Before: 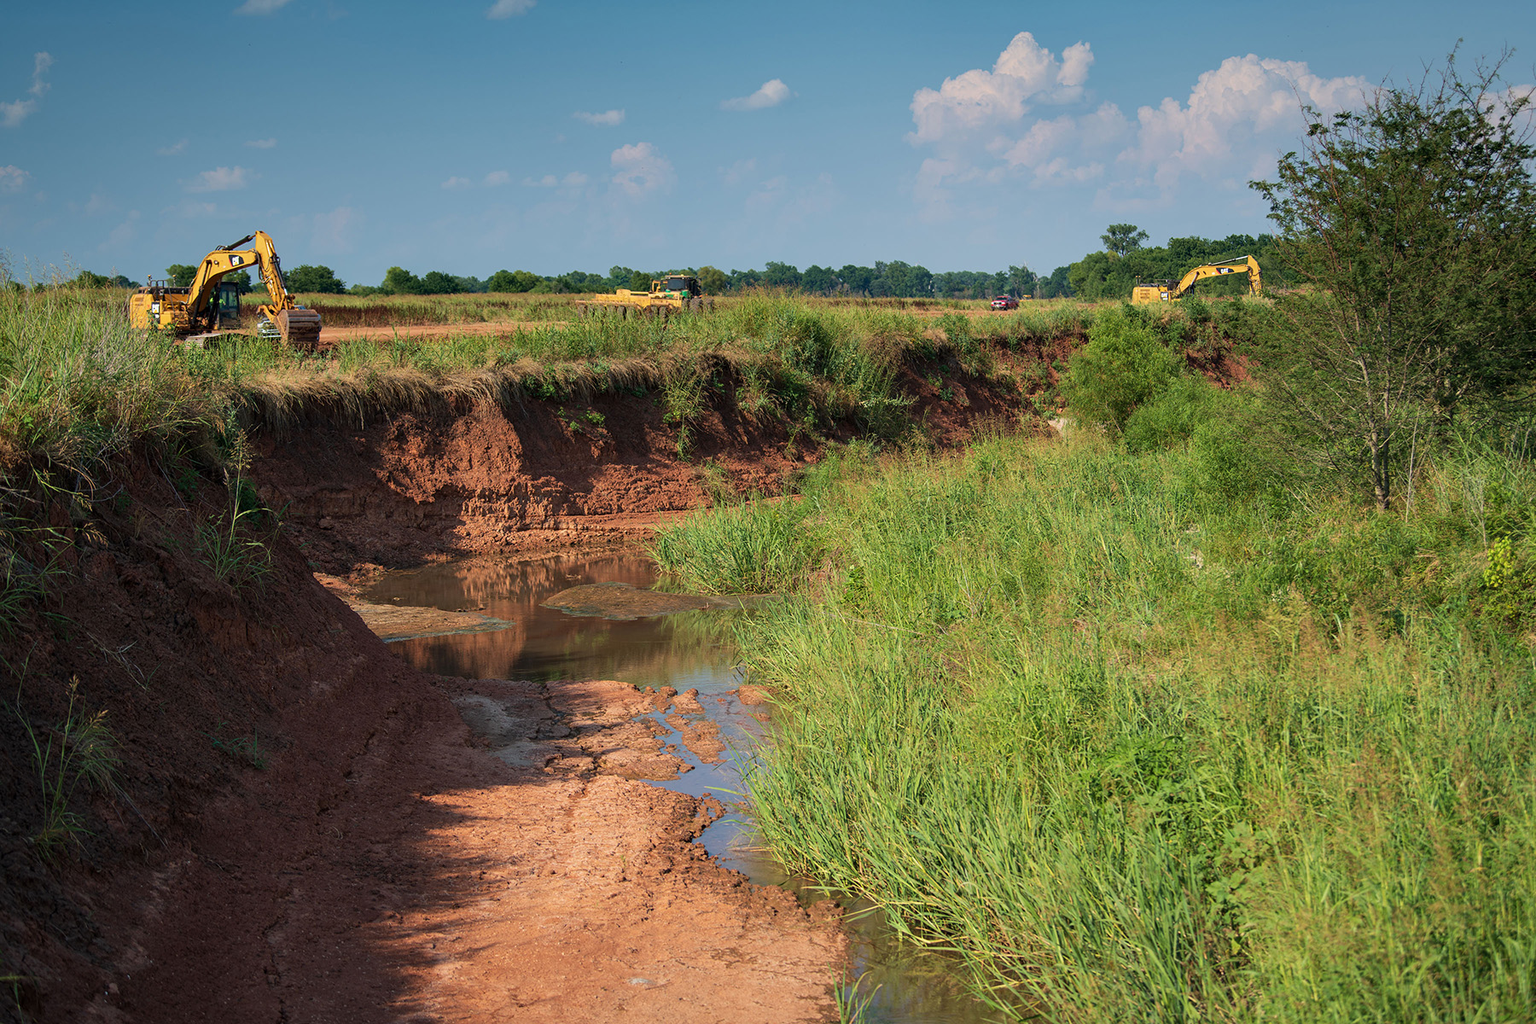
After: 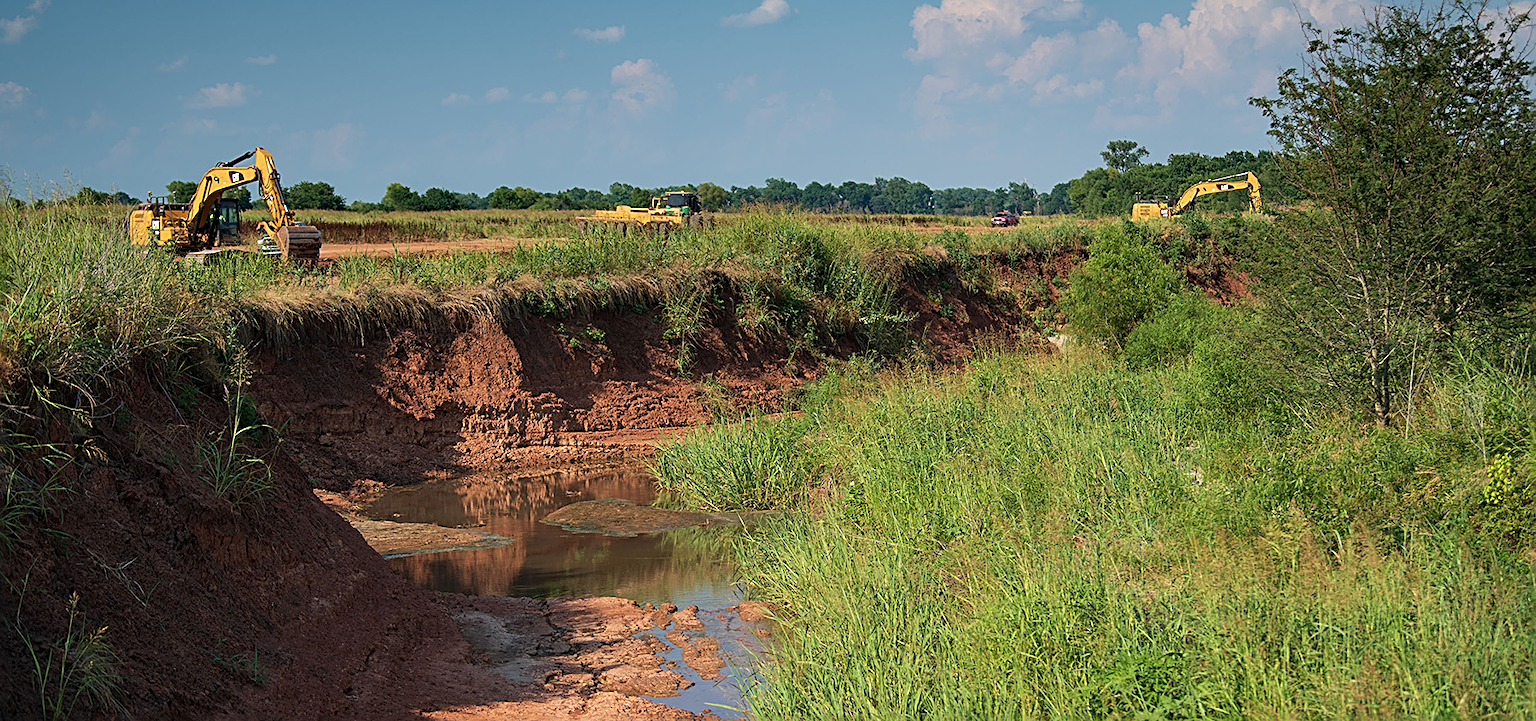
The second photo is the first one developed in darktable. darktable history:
crop and rotate: top 8.233%, bottom 21.281%
sharpen: radius 2.536, amount 0.617
